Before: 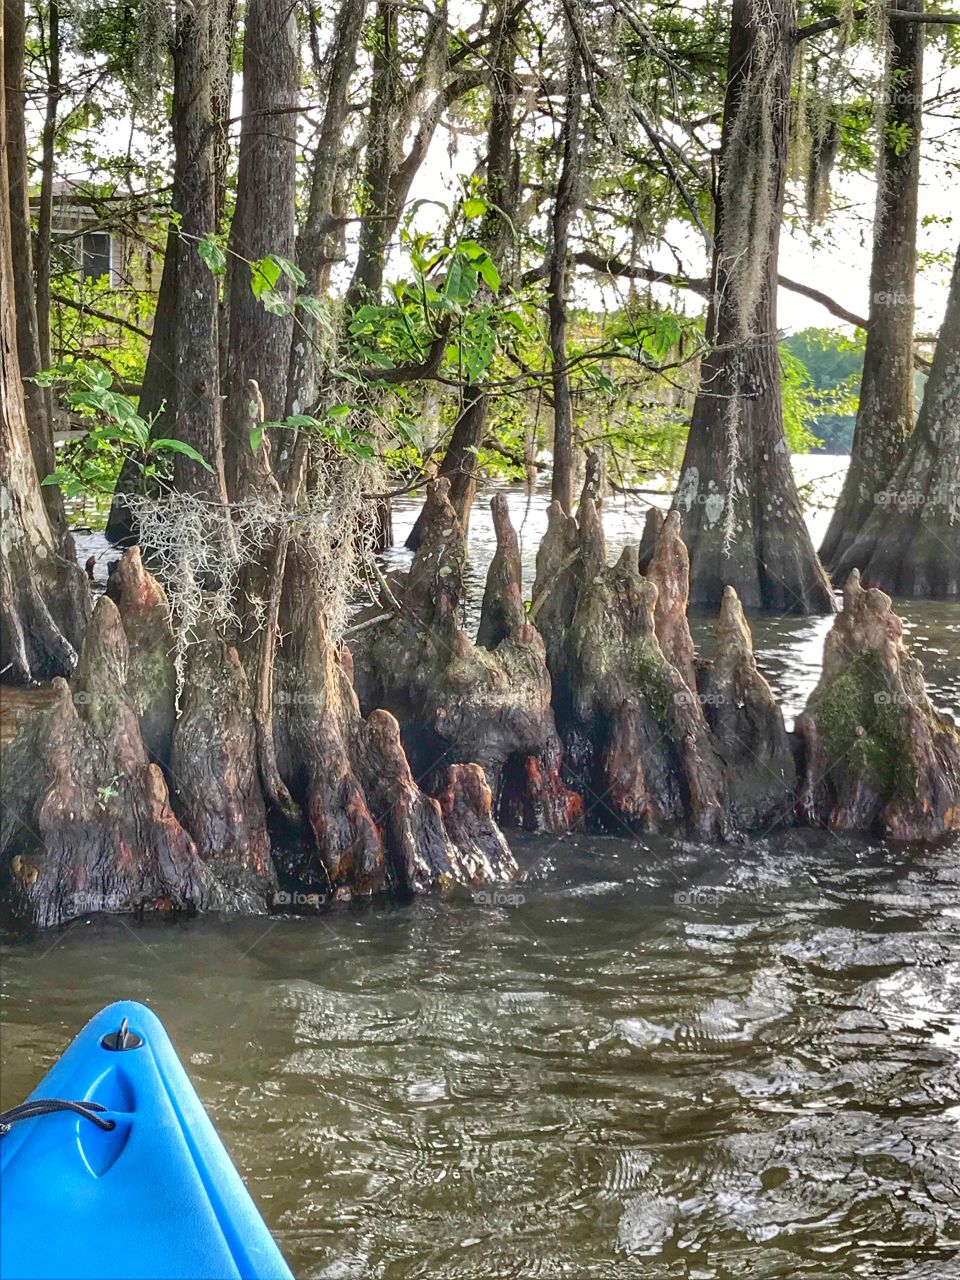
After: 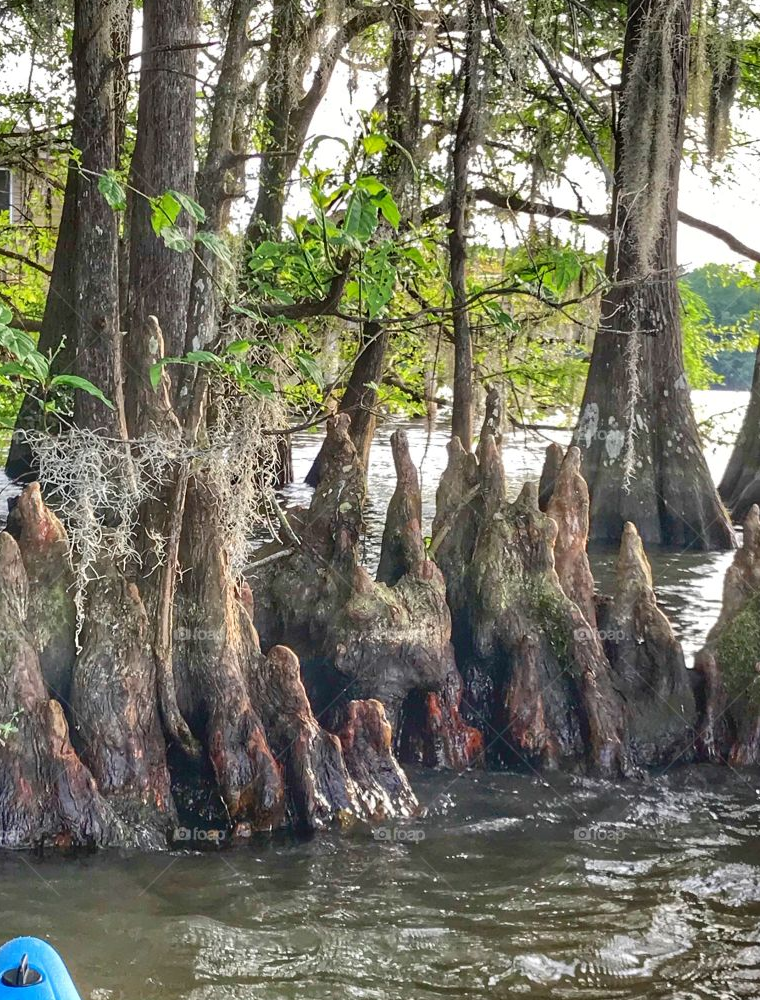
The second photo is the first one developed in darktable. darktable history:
crop and rotate: left 10.453%, top 5.067%, right 10.355%, bottom 16.786%
